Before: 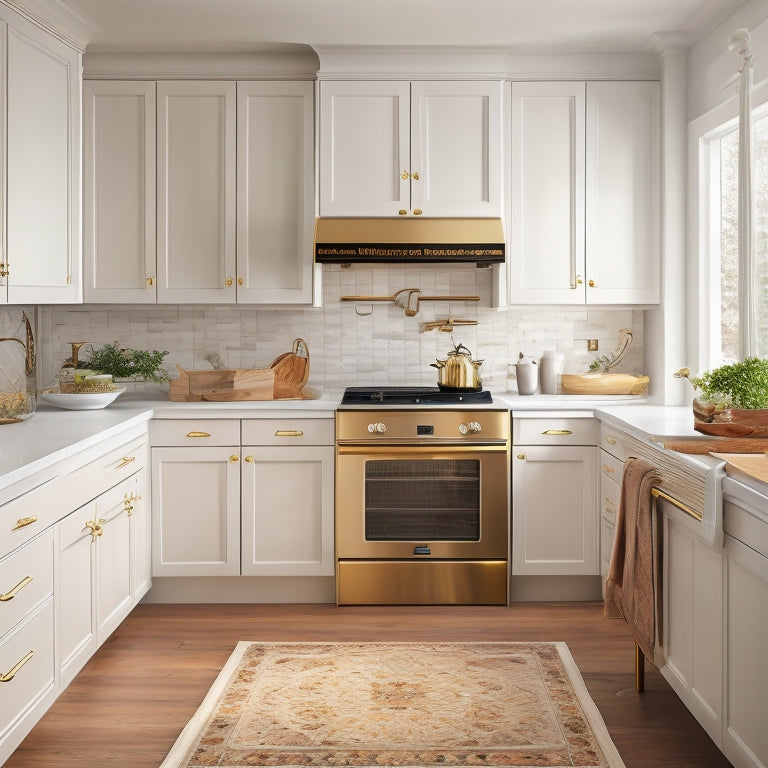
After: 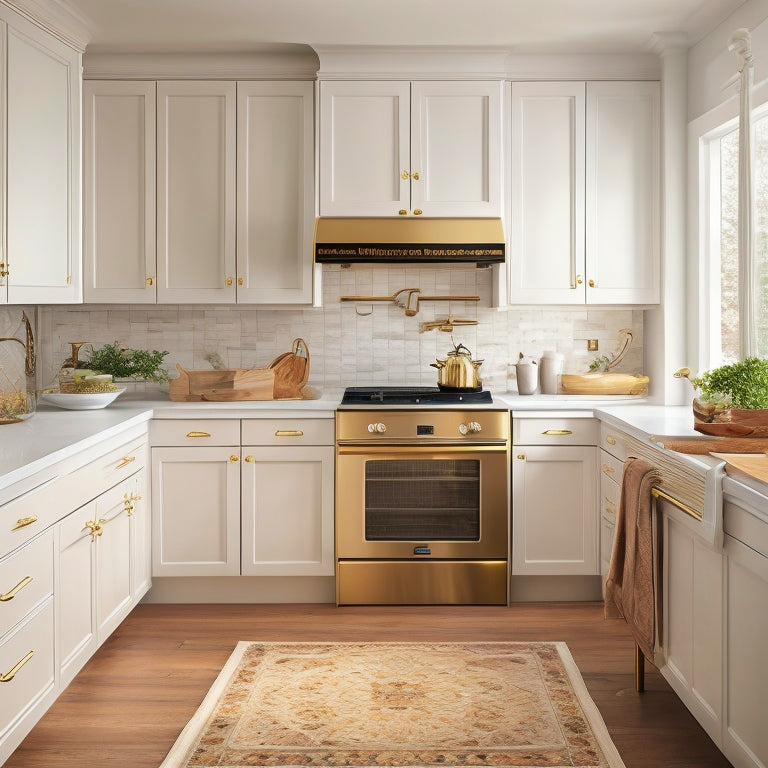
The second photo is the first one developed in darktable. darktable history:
tone equalizer: edges refinement/feathering 500, mask exposure compensation -1.57 EV, preserve details no
velvia: on, module defaults
